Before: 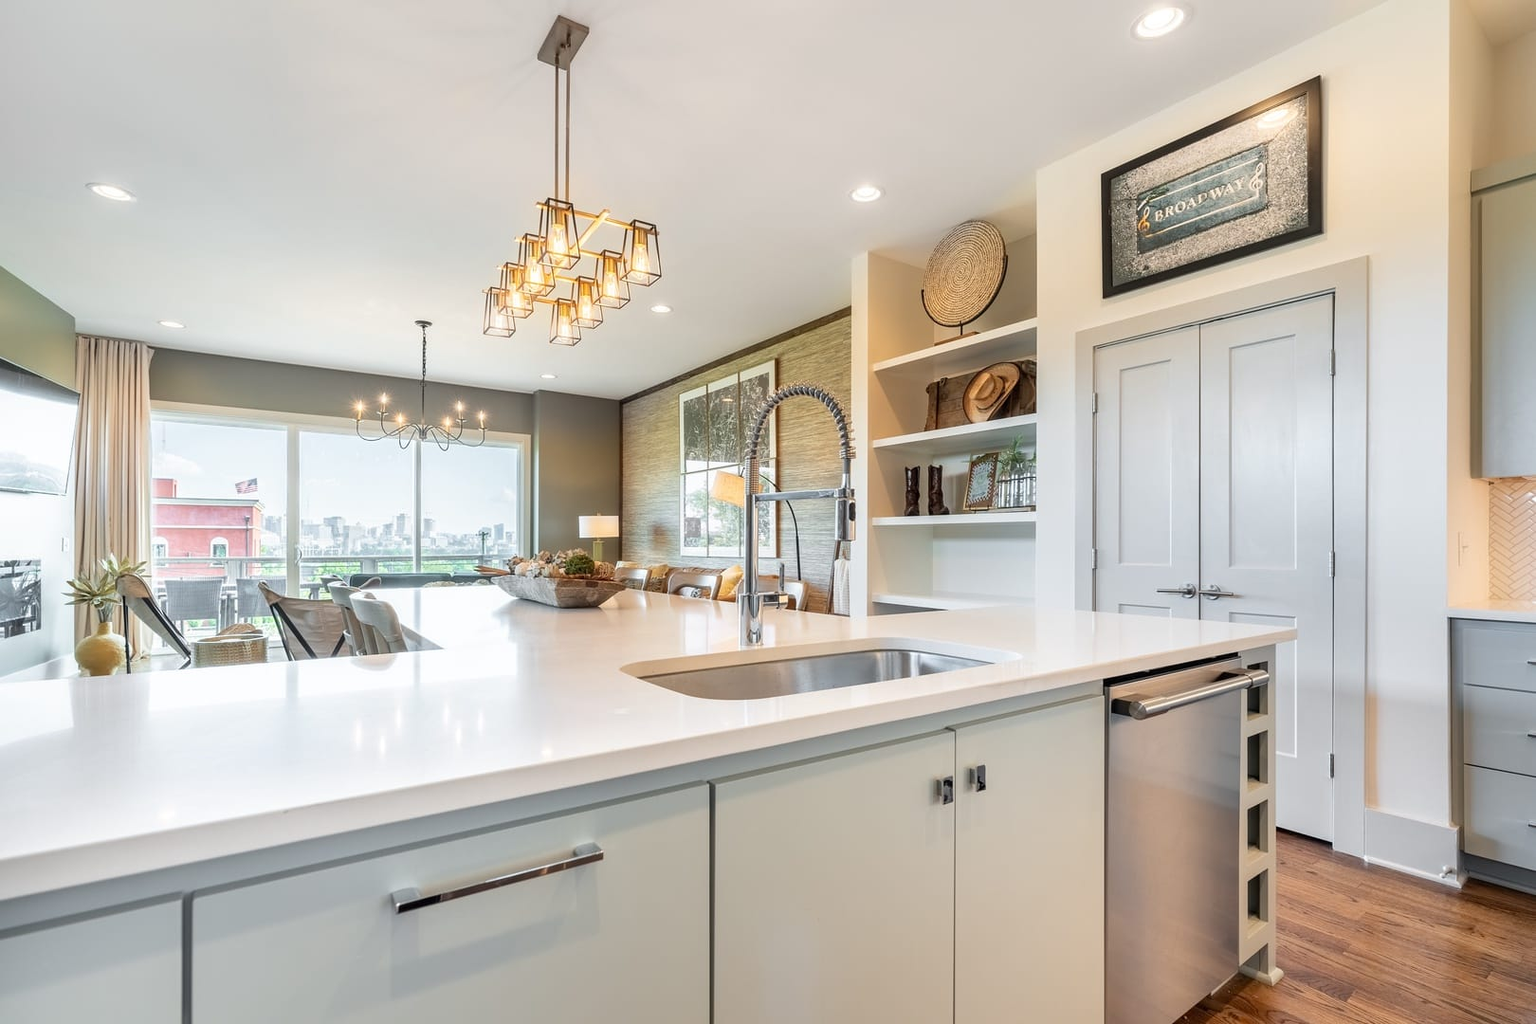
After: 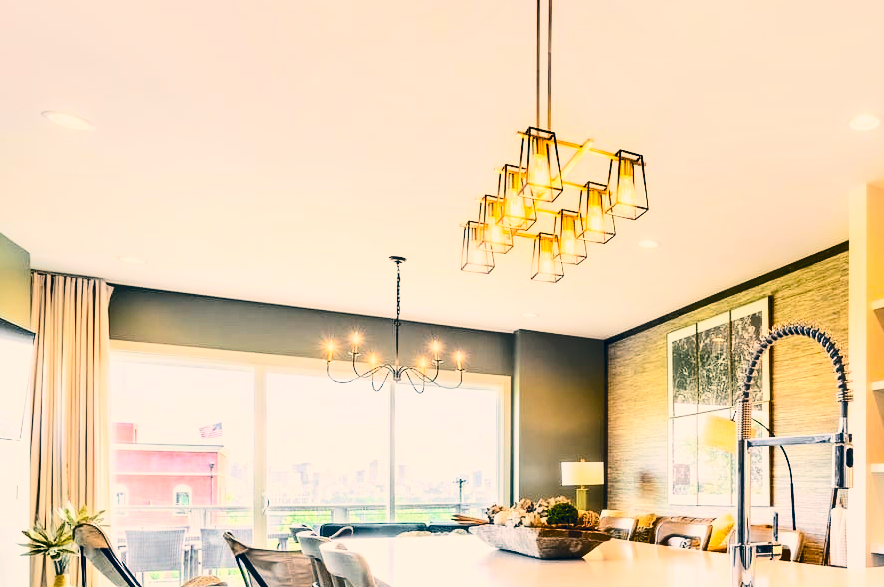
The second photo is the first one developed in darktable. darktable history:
color correction: highlights a* 10.37, highlights b* 14.1, shadows a* -9.89, shadows b* -14.8
contrast brightness saturation: contrast 0.371, brightness 0.528
crop and rotate: left 3.033%, top 7.63%, right 42.384%, bottom 38.015%
local contrast: highlights 103%, shadows 102%, detail 120%, midtone range 0.2
shadows and highlights: shadows 52.93, soften with gaussian
color balance rgb: perceptual saturation grading › global saturation 20%, perceptual saturation grading › highlights -14.163%, perceptual saturation grading › shadows 50.172%, global vibrance 30.338%
filmic rgb: black relative exposure -16 EV, white relative exposure 5.29 EV, hardness 5.89, contrast 1.24
